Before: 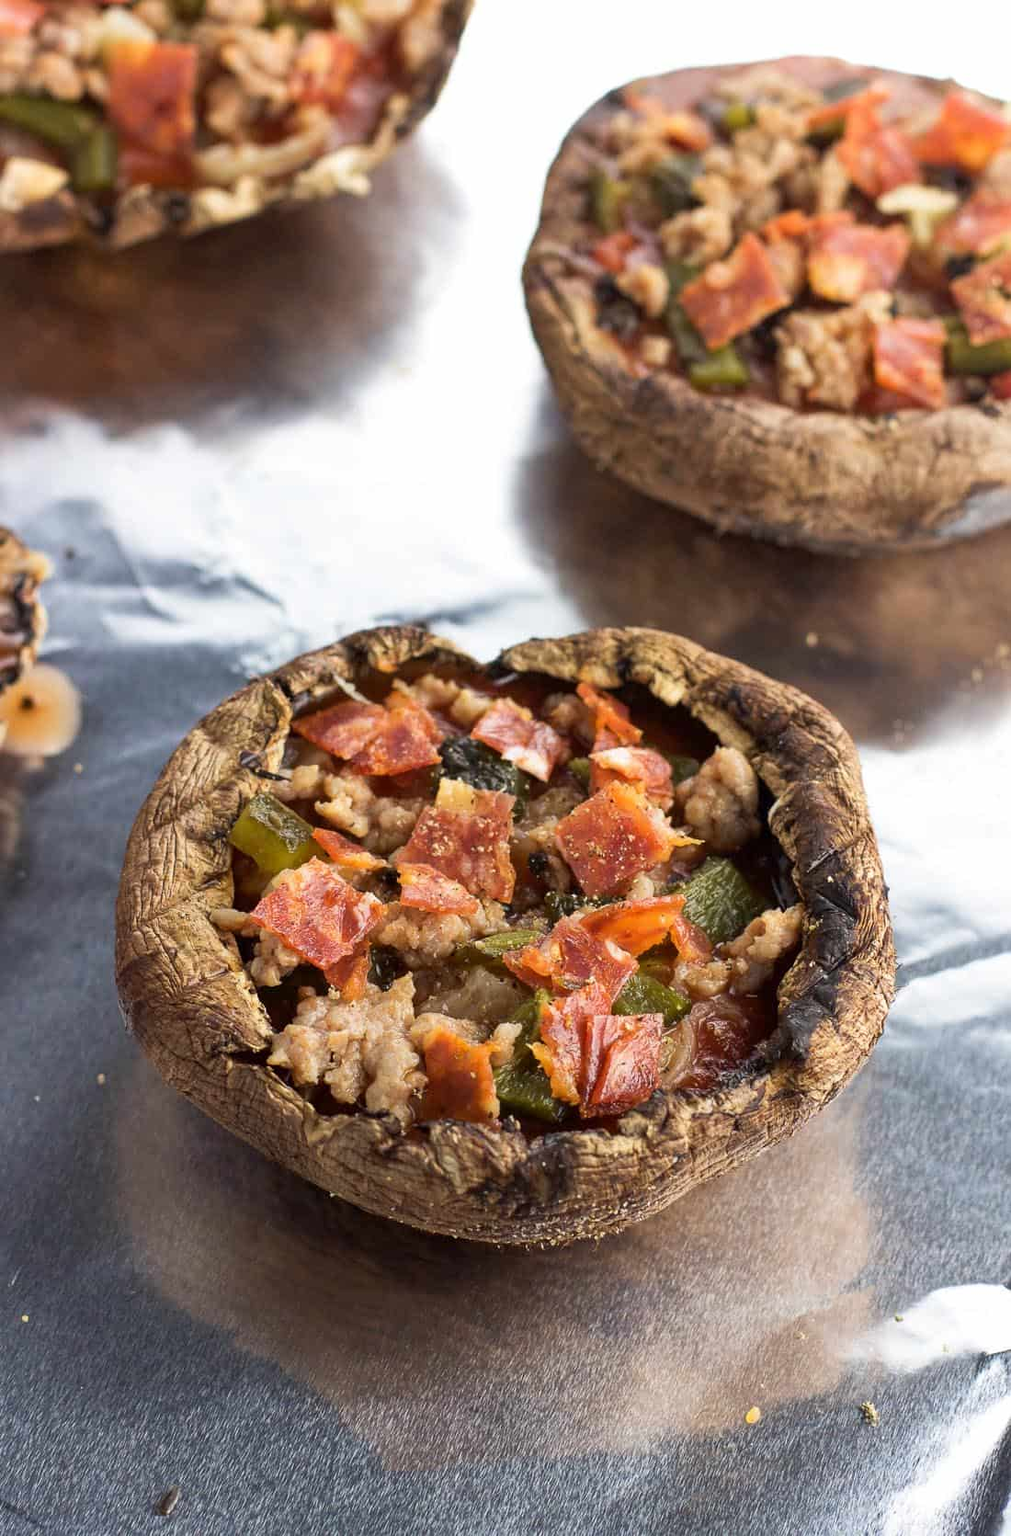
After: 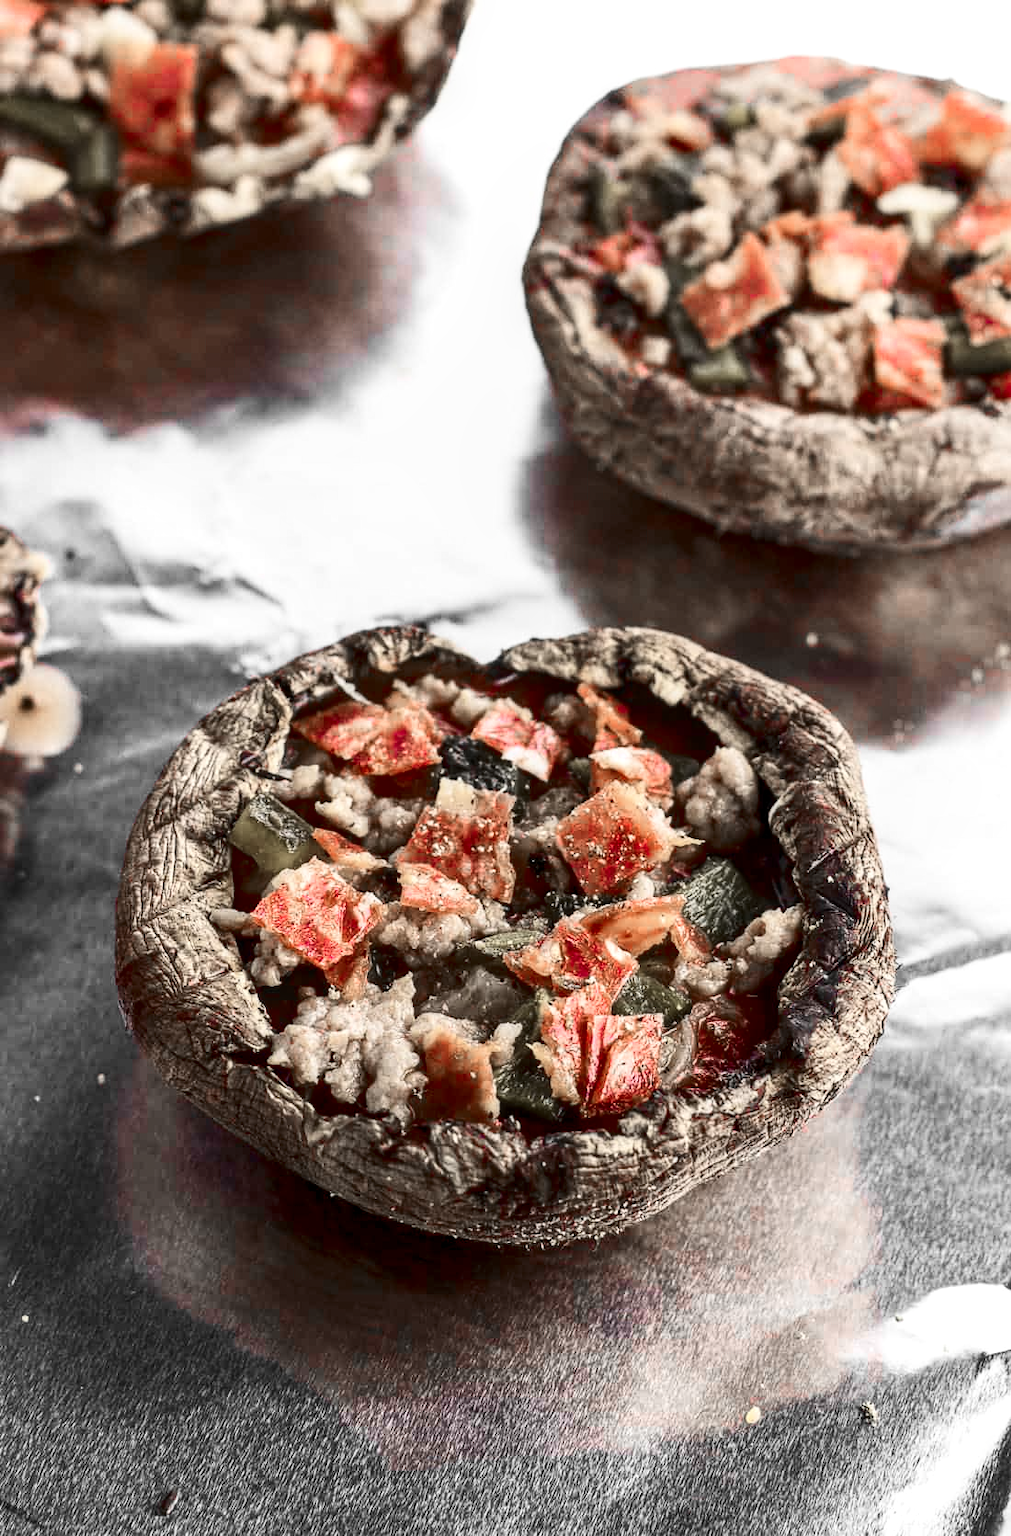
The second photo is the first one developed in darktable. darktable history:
contrast brightness saturation: contrast 0.291
local contrast: detail 130%
color zones: curves: ch1 [(0, 0.831) (0.08, 0.771) (0.157, 0.268) (0.241, 0.207) (0.562, -0.005) (0.714, -0.013) (0.876, 0.01) (1, 0.831)]
